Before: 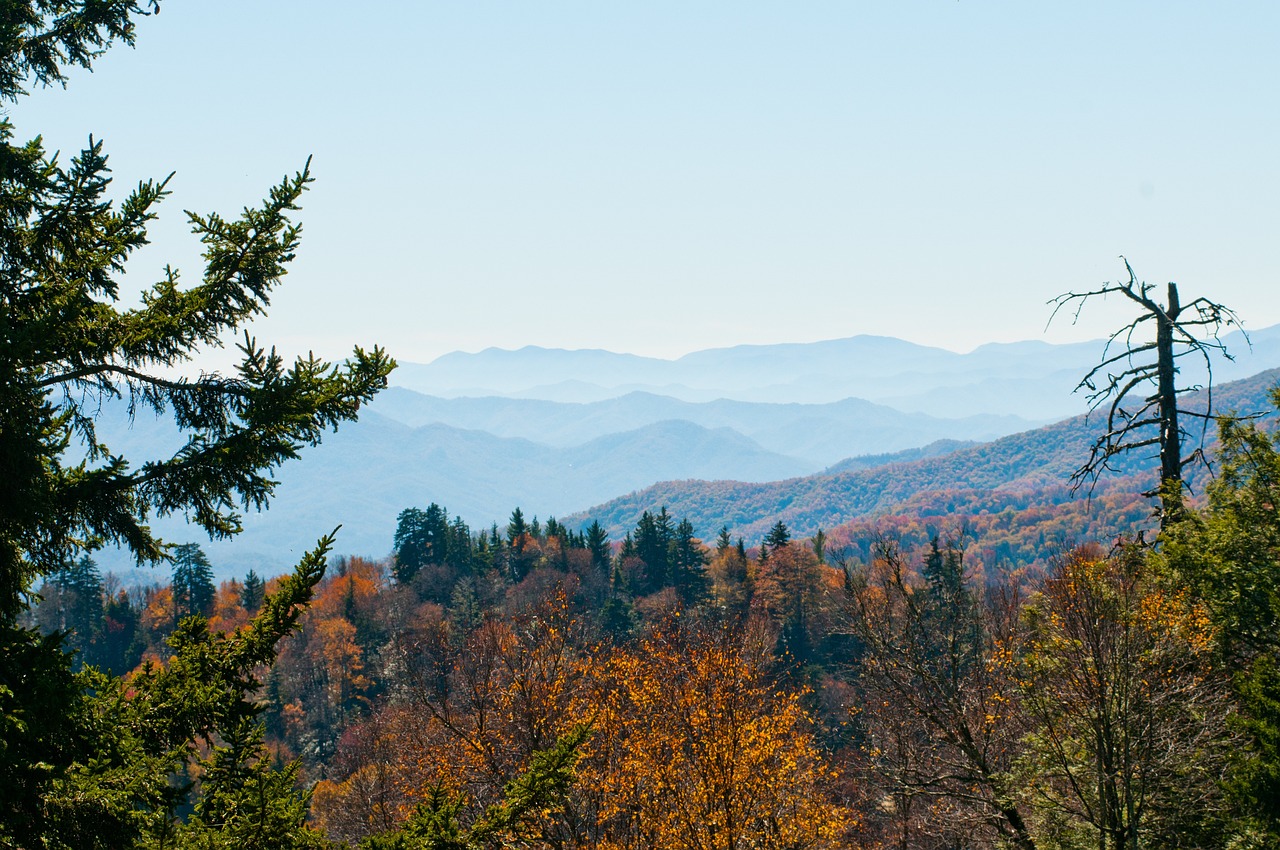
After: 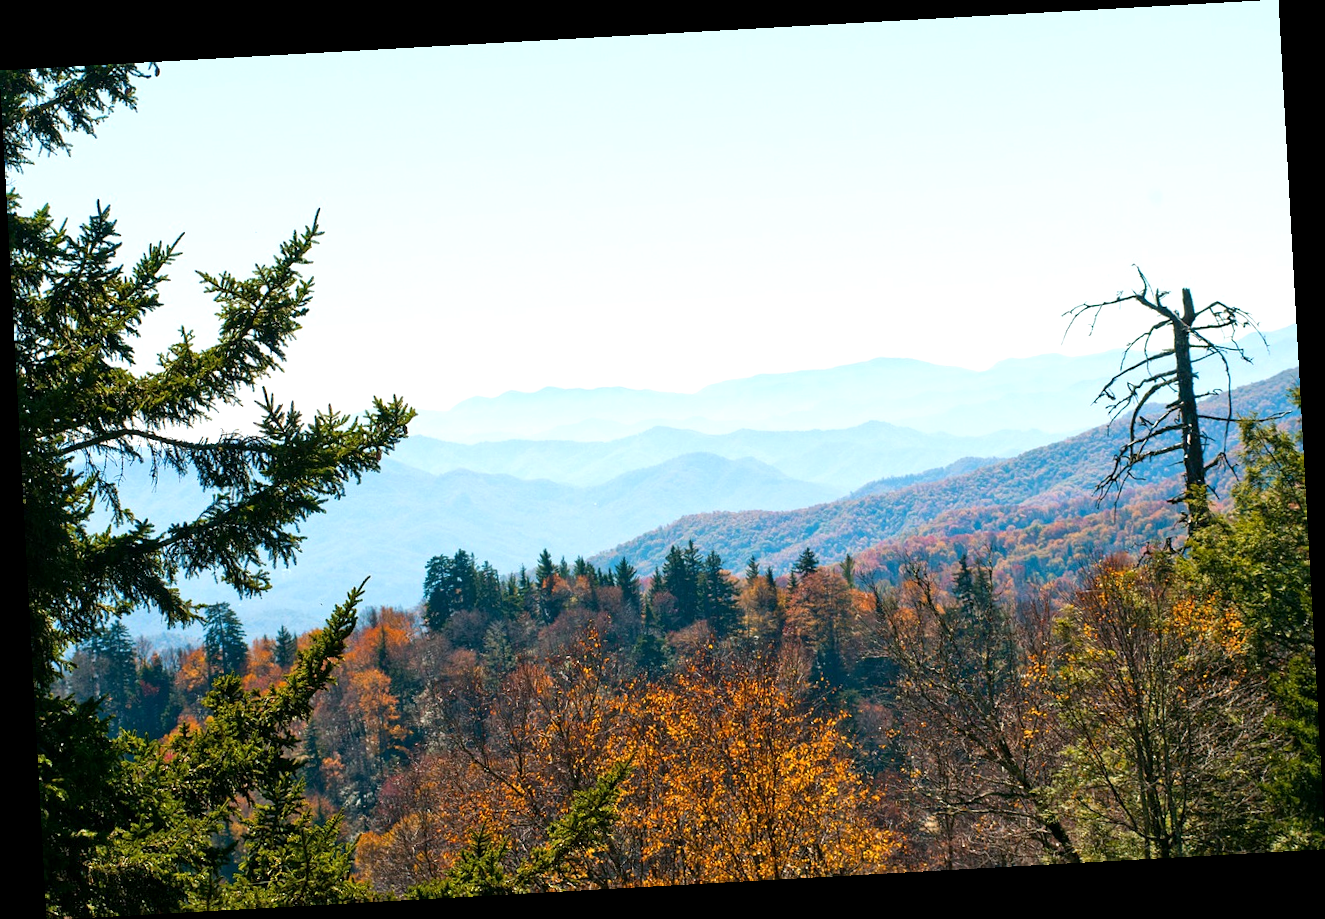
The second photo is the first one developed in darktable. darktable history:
exposure: black level correction 0.001, exposure 0.5 EV, compensate exposure bias true, compensate highlight preservation false
rotate and perspective: rotation -3.18°, automatic cropping off
